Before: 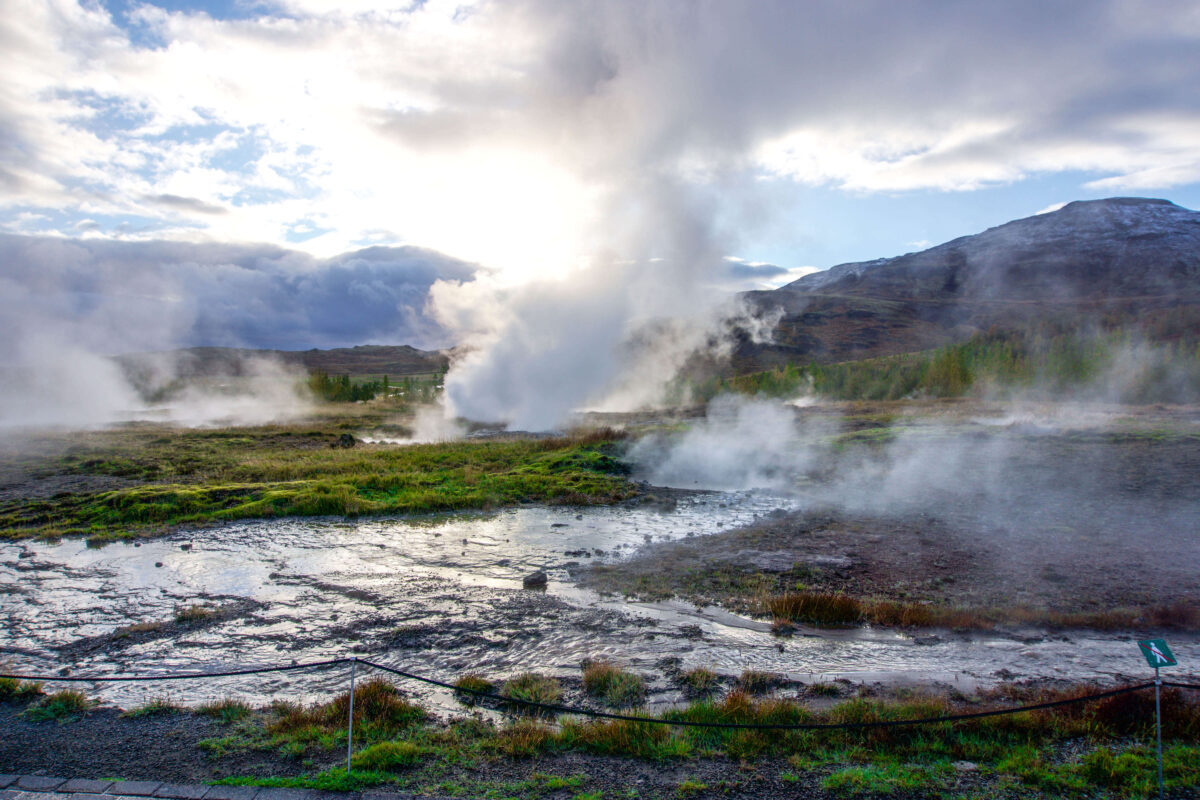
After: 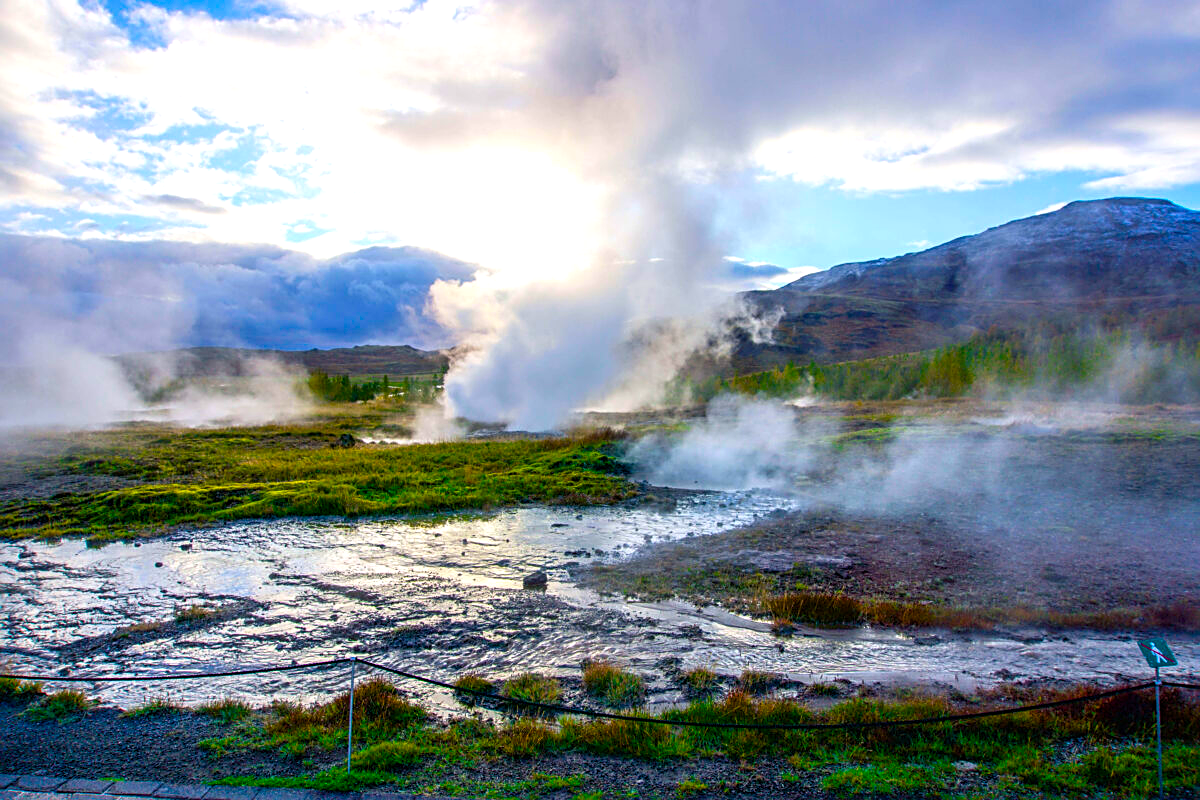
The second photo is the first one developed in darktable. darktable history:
color balance rgb: shadows lift › chroma 2.031%, shadows lift › hue 216.25°, highlights gain › luminance 14.667%, linear chroma grading › global chroma 40.347%, perceptual saturation grading › global saturation 36.974%
sharpen: on, module defaults
